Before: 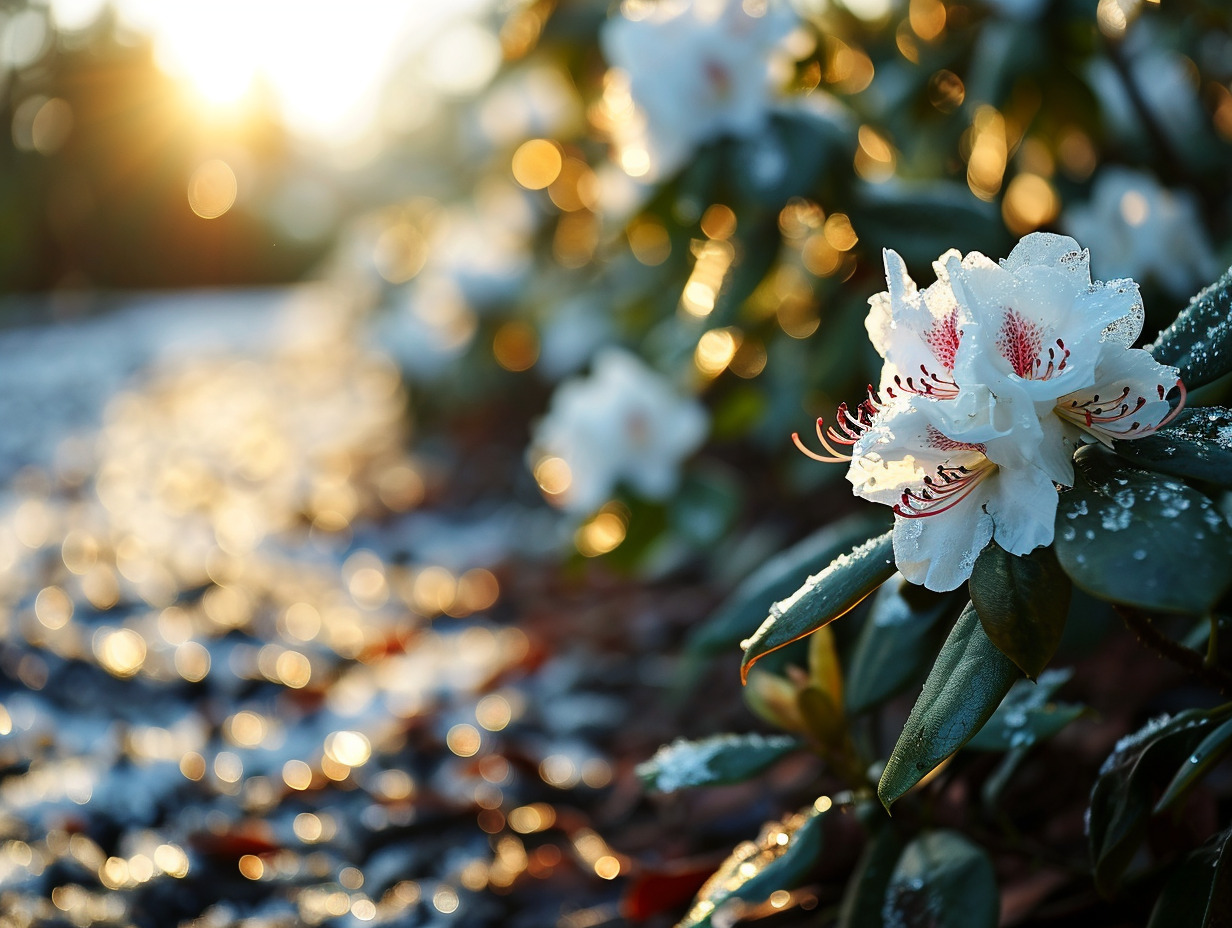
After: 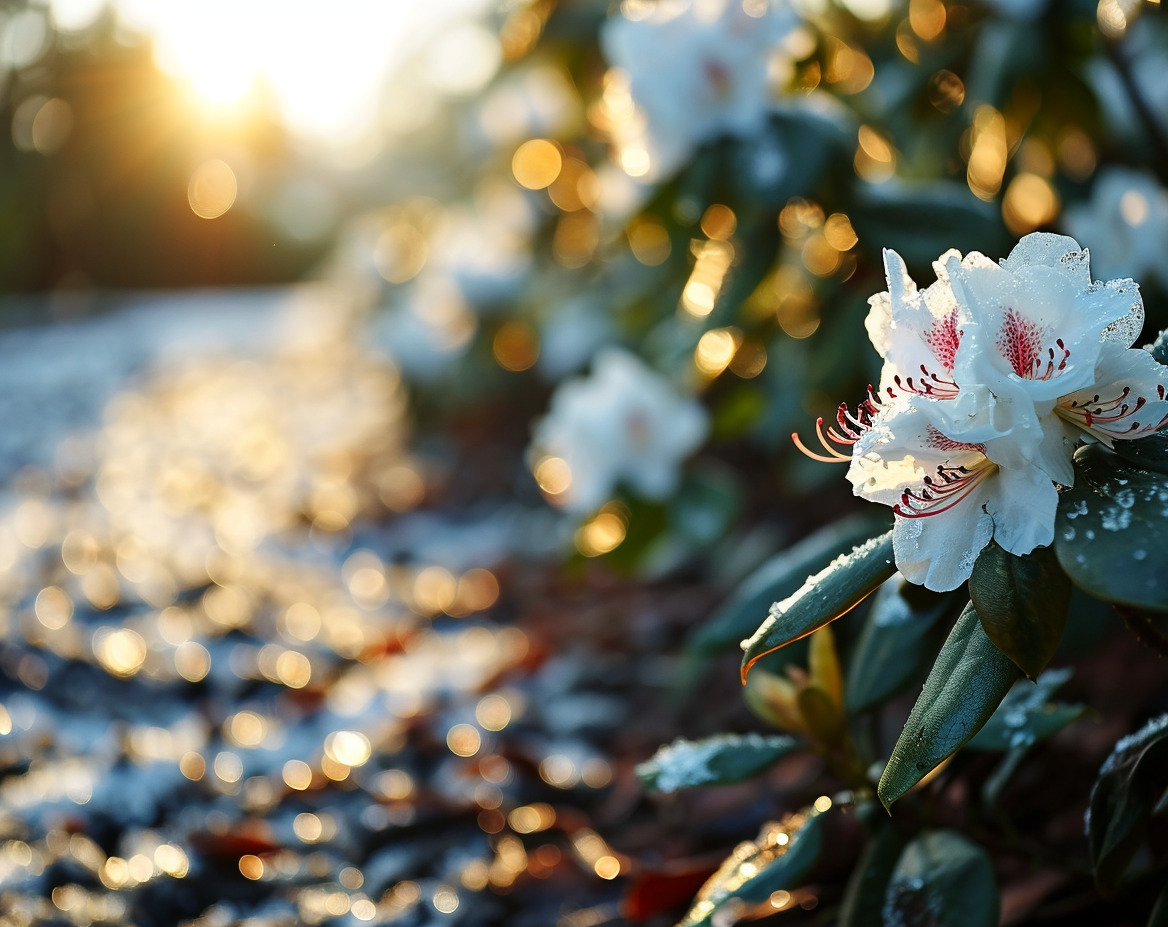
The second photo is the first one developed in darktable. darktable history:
crop and rotate: left 0%, right 5.188%
